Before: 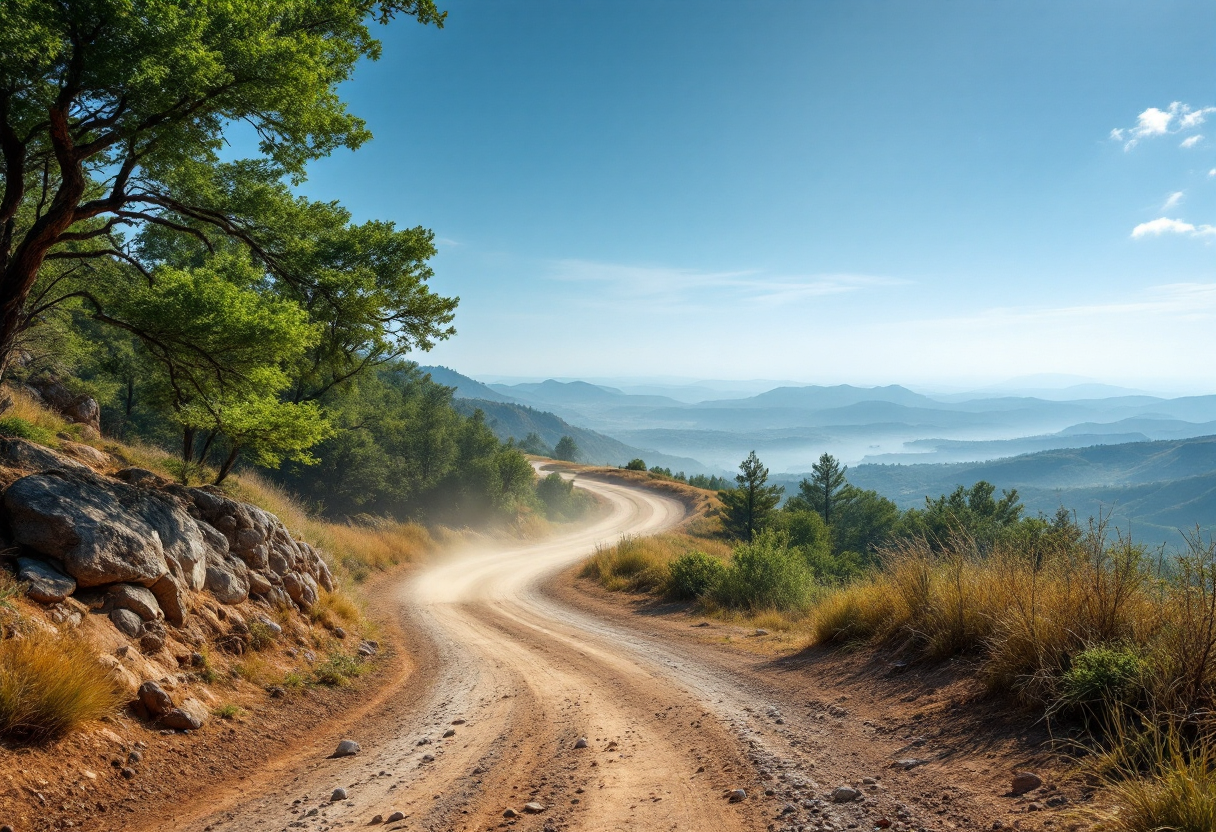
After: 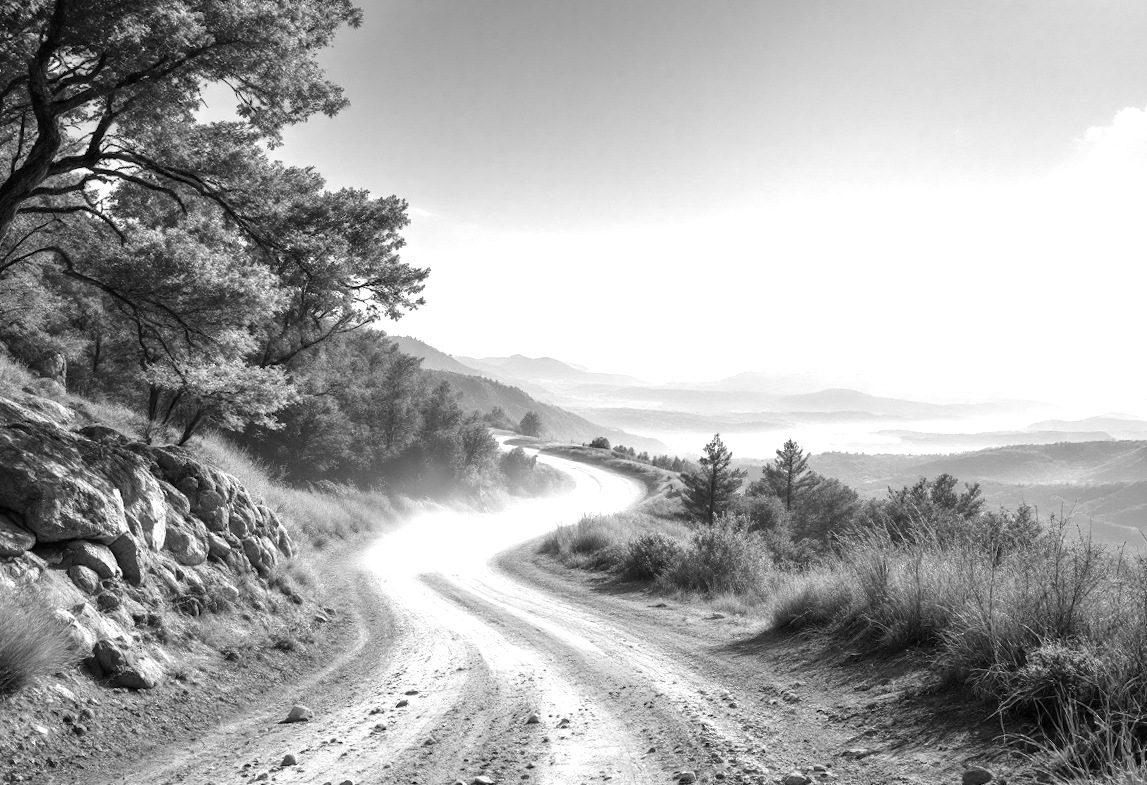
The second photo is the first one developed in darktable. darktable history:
exposure: black level correction 0, exposure 1.015 EV, compensate exposure bias true, compensate highlight preservation false
local contrast: mode bilateral grid, contrast 20, coarseness 50, detail 102%, midtone range 0.2
crop and rotate: angle -2.38°
color balance rgb: perceptual saturation grading › global saturation 20%, global vibrance 20%
monochrome: on, module defaults
